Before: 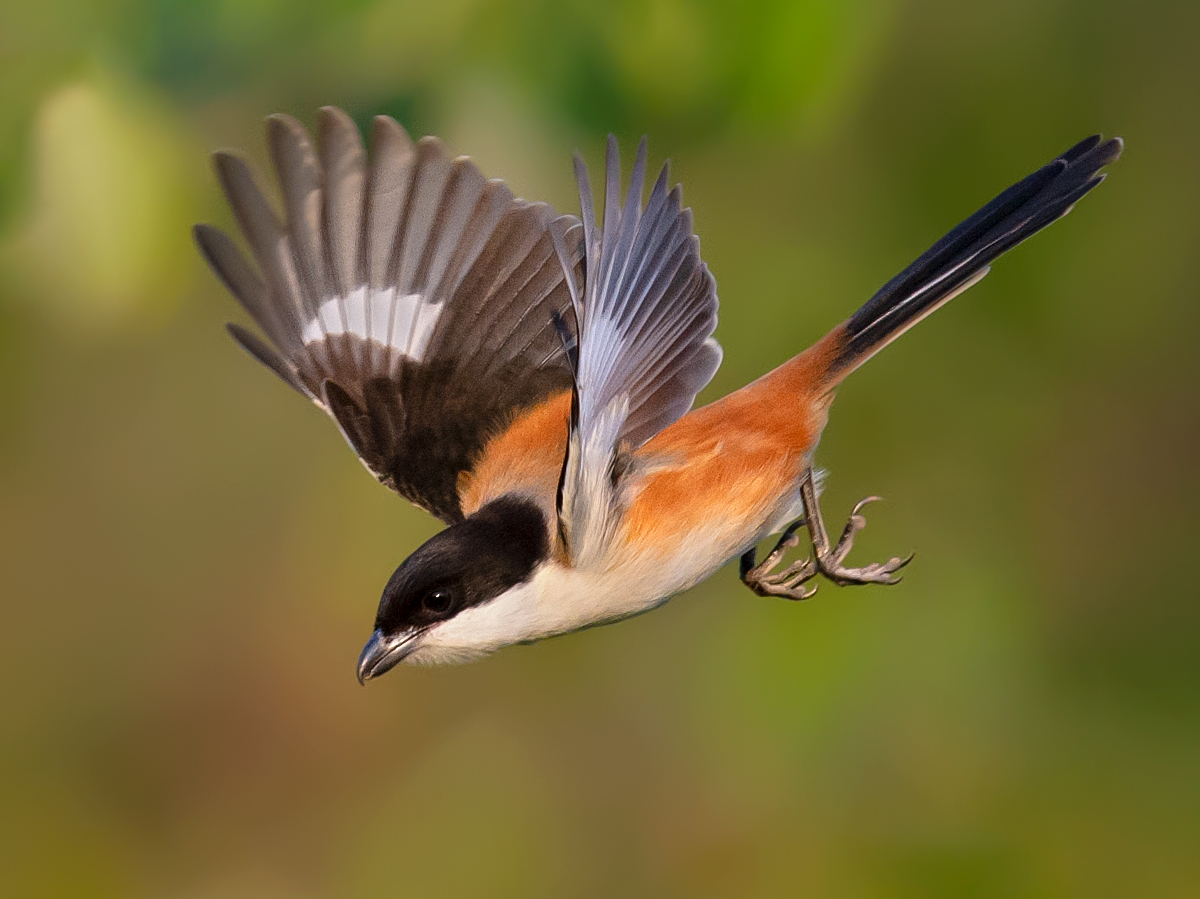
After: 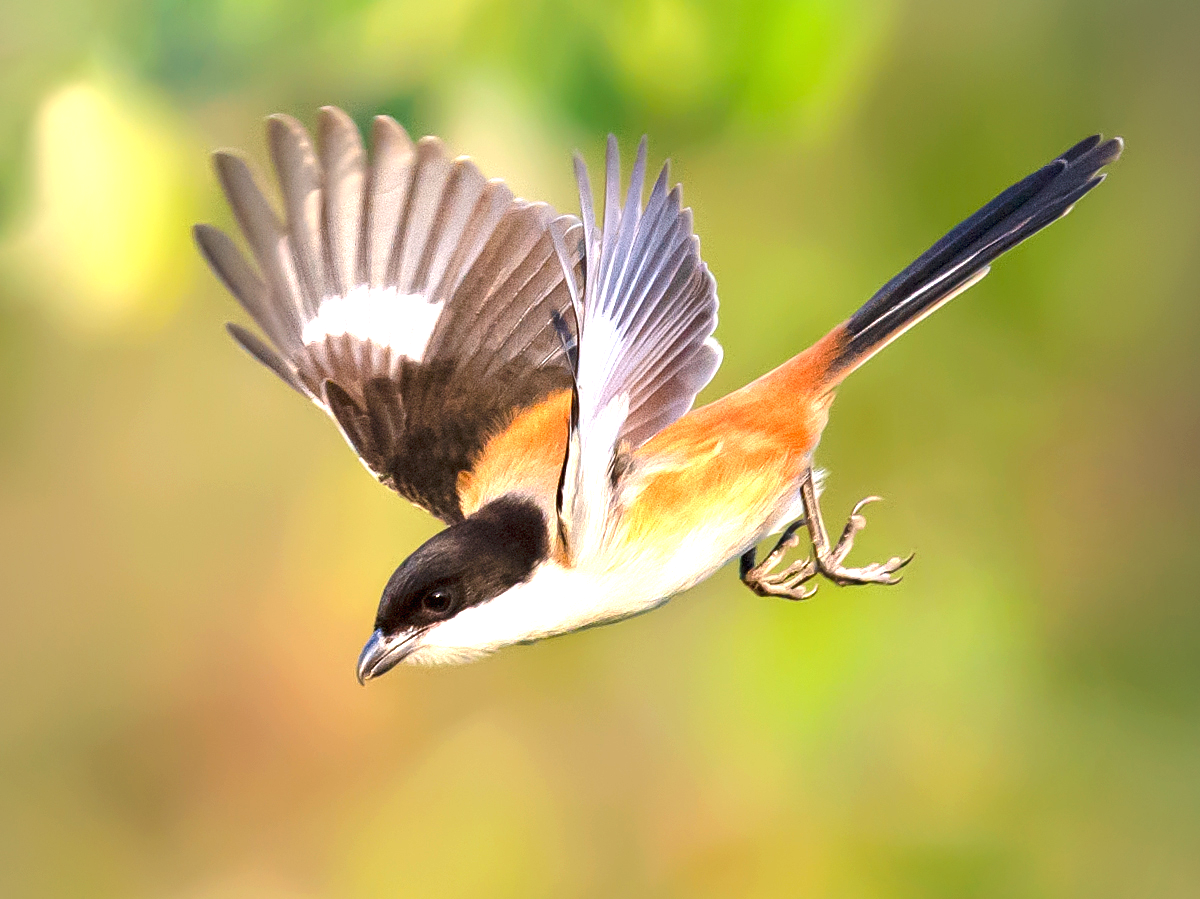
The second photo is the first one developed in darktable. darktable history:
exposure: black level correction 0, exposure 1.618 EV, compensate highlight preservation false
vignetting: brightness -0.192, saturation -0.307
